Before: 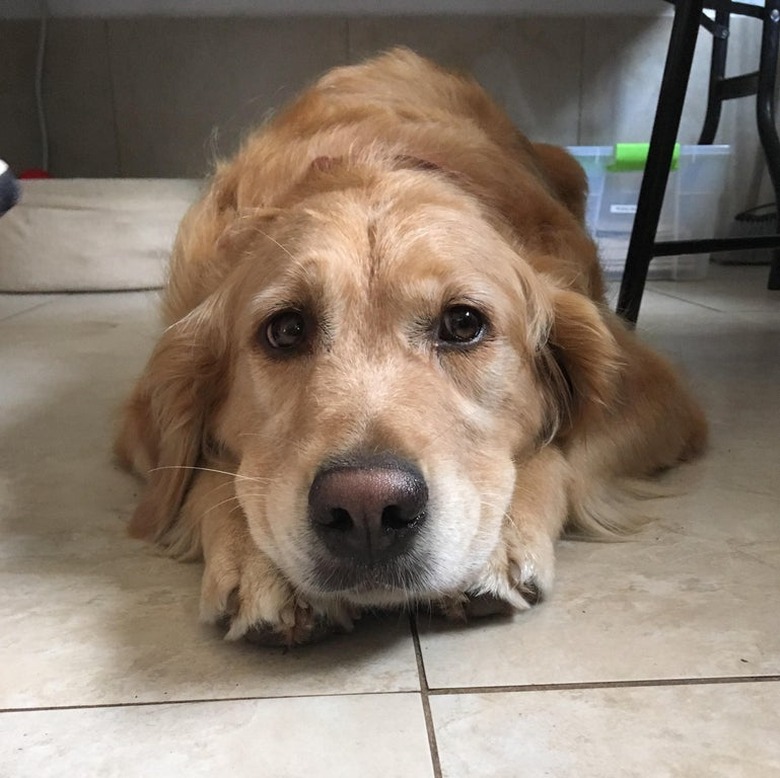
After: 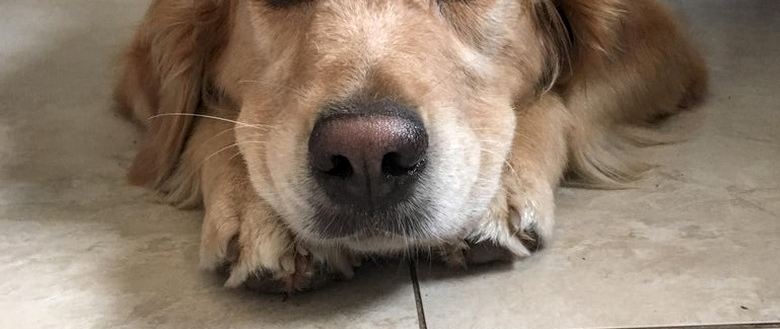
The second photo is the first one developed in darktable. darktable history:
crop: top 45.431%, bottom 12.279%
local contrast: on, module defaults
